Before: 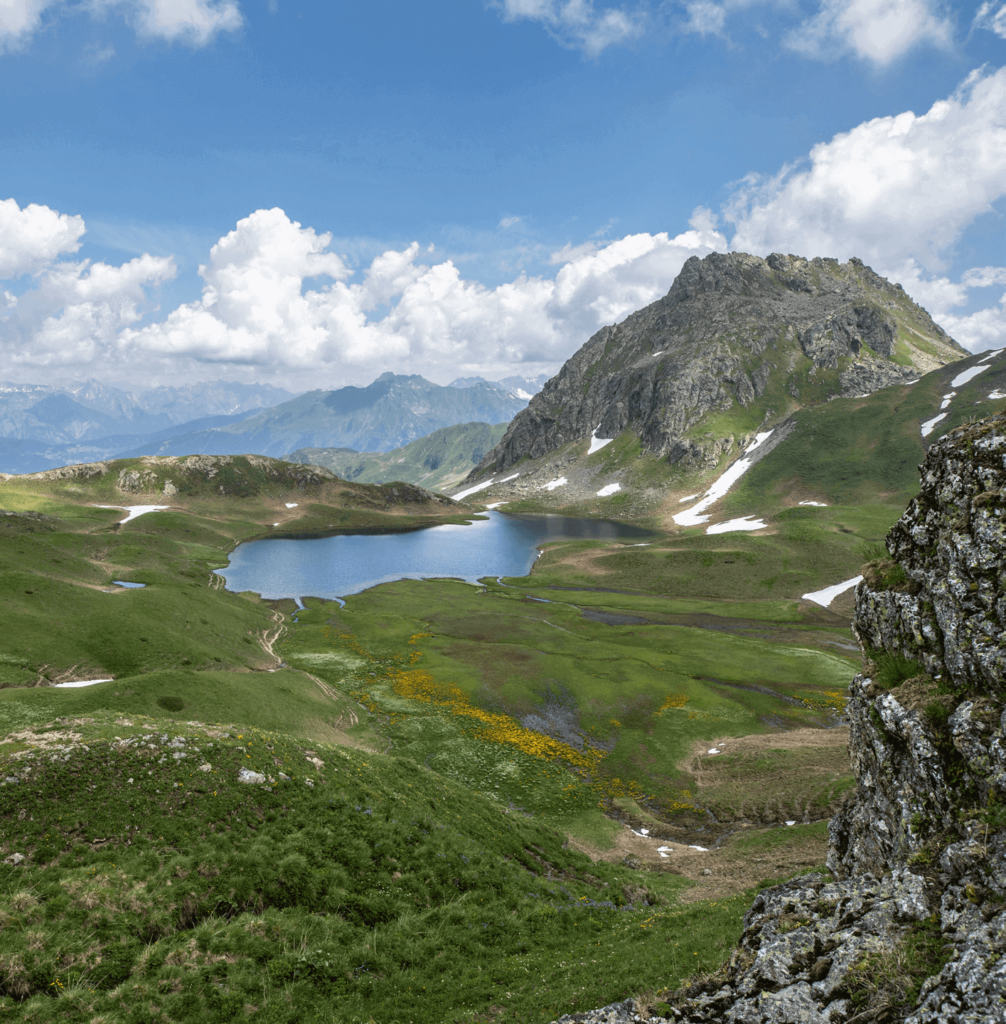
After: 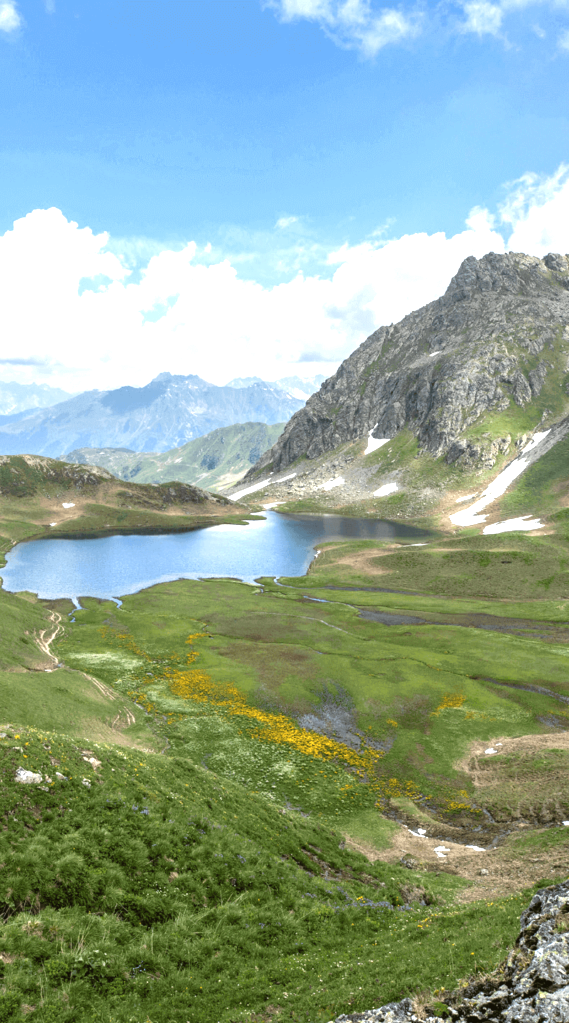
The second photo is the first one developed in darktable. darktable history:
crop and rotate: left 22.352%, right 21.057%
exposure: black level correction 0.001, exposure 0.958 EV, compensate highlight preservation false
